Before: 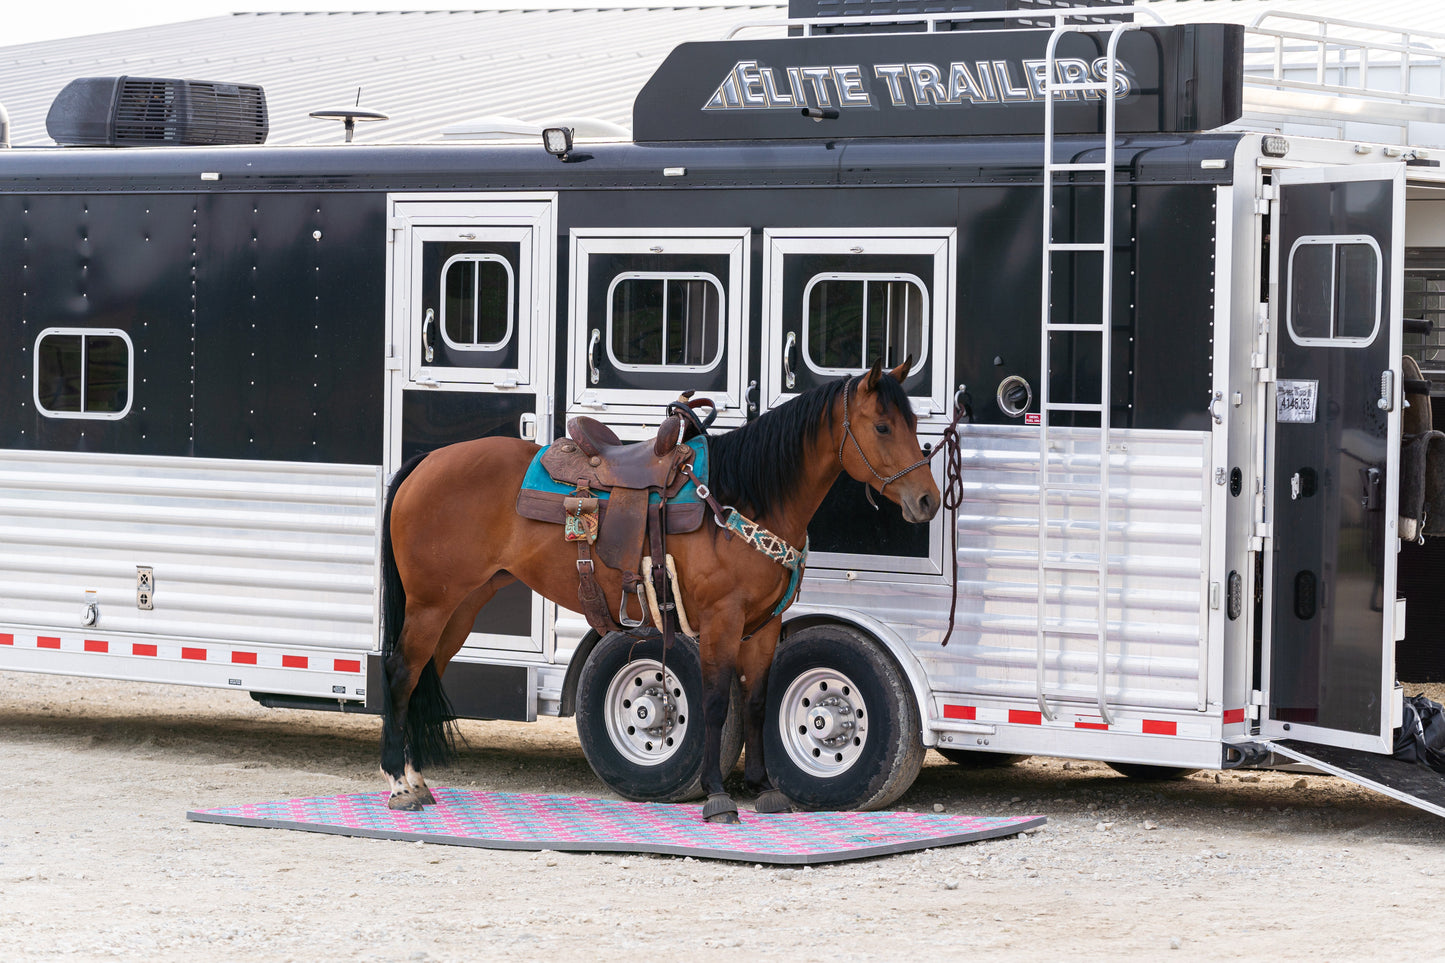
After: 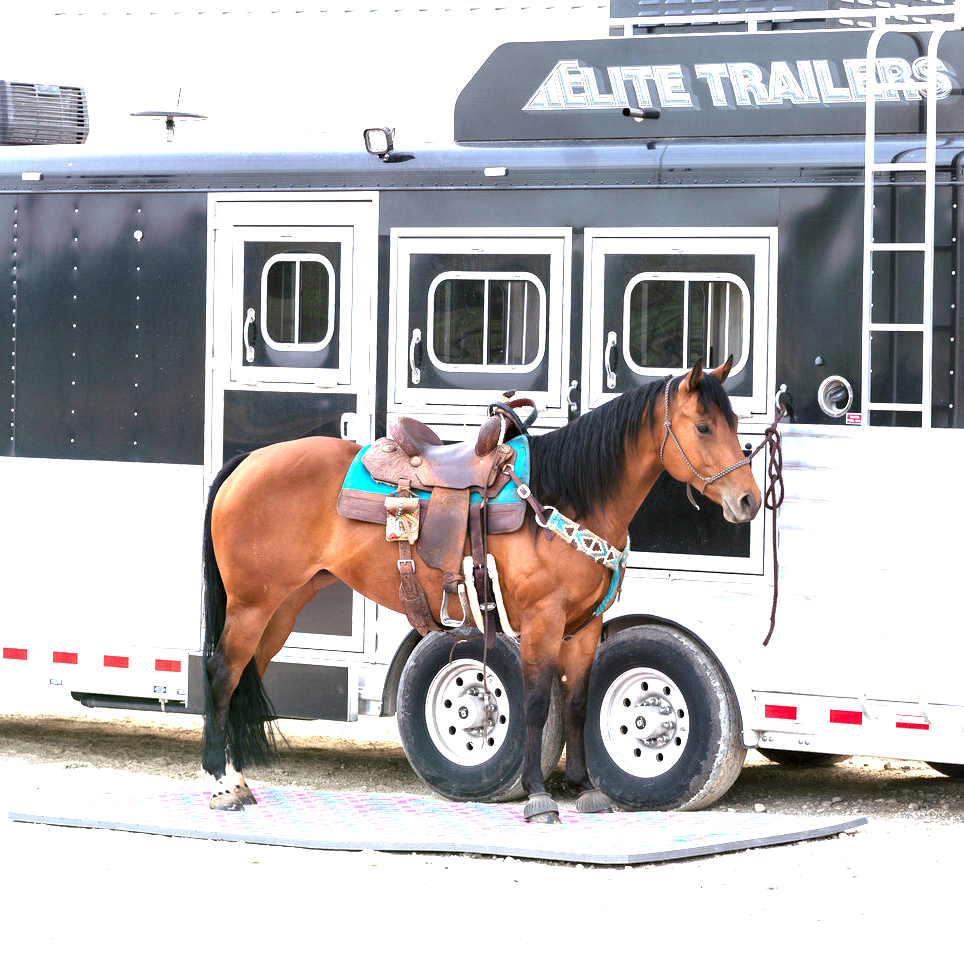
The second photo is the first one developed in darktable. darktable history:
color correction: highlights a* -2.89, highlights b* -2.71, shadows a* 2.09, shadows b* 3.02
exposure: black level correction 0, exposure 1.741 EV, compensate exposure bias true, compensate highlight preservation false
contrast equalizer: octaves 7, y [[0.514, 0.573, 0.581, 0.508, 0.5, 0.5], [0.5 ×6], [0.5 ×6], [0 ×6], [0 ×6]]
crop and rotate: left 12.417%, right 20.823%
